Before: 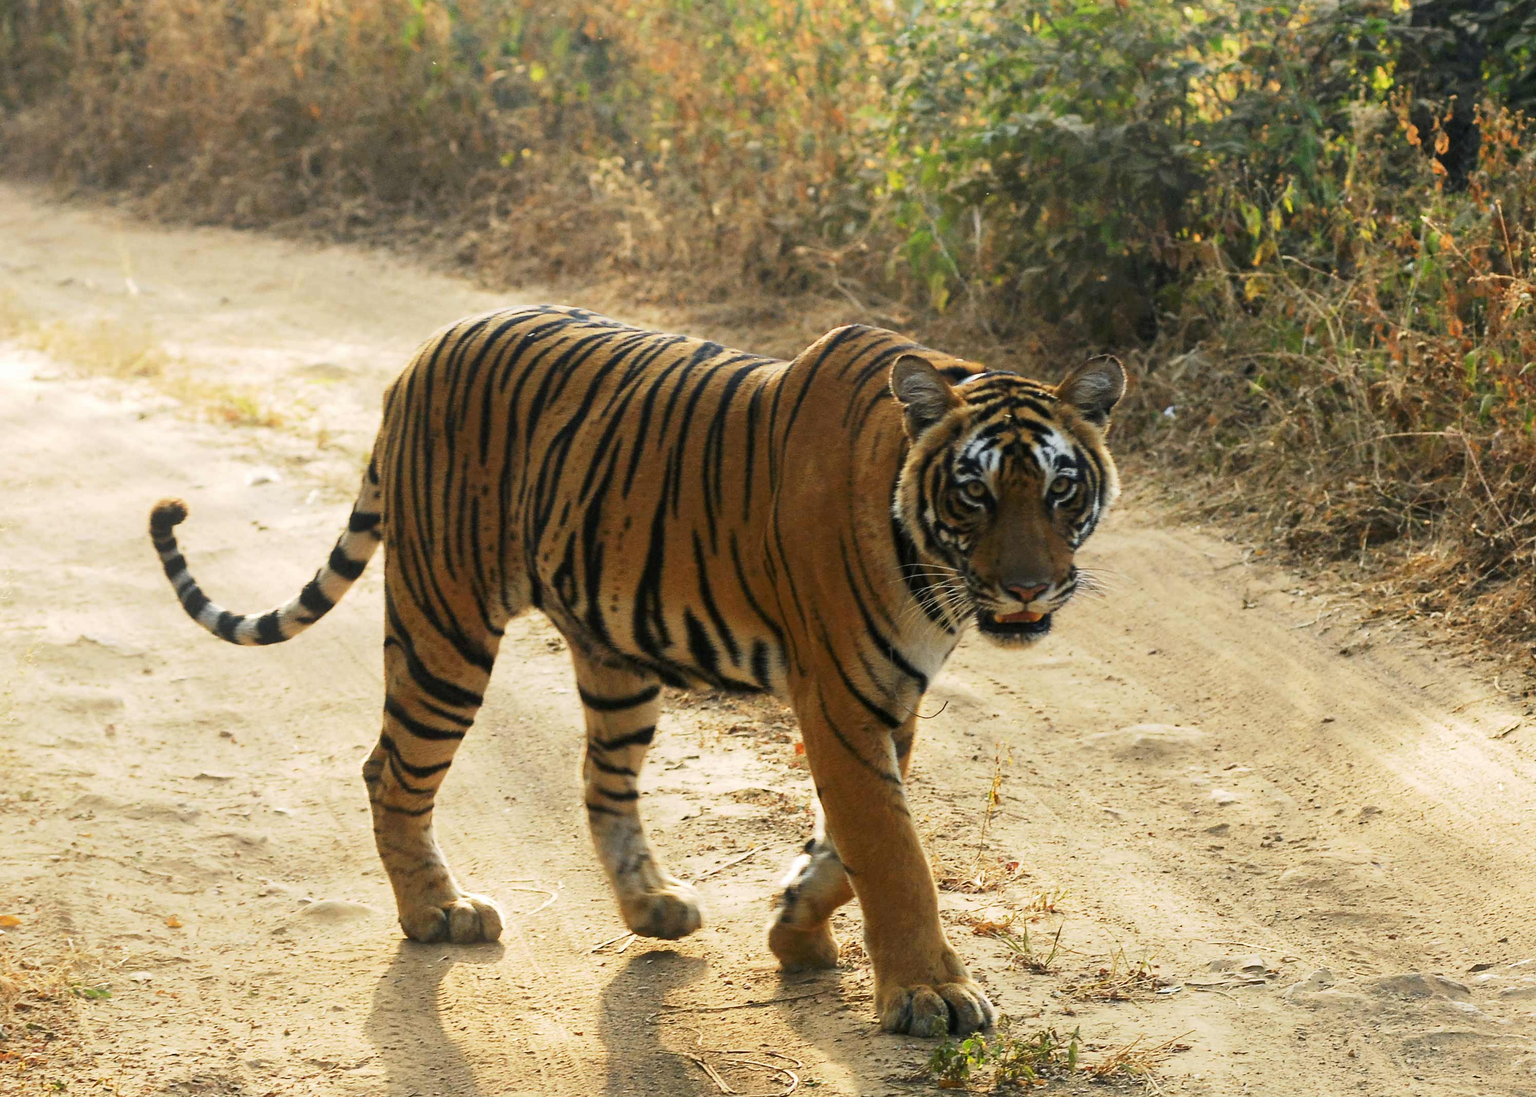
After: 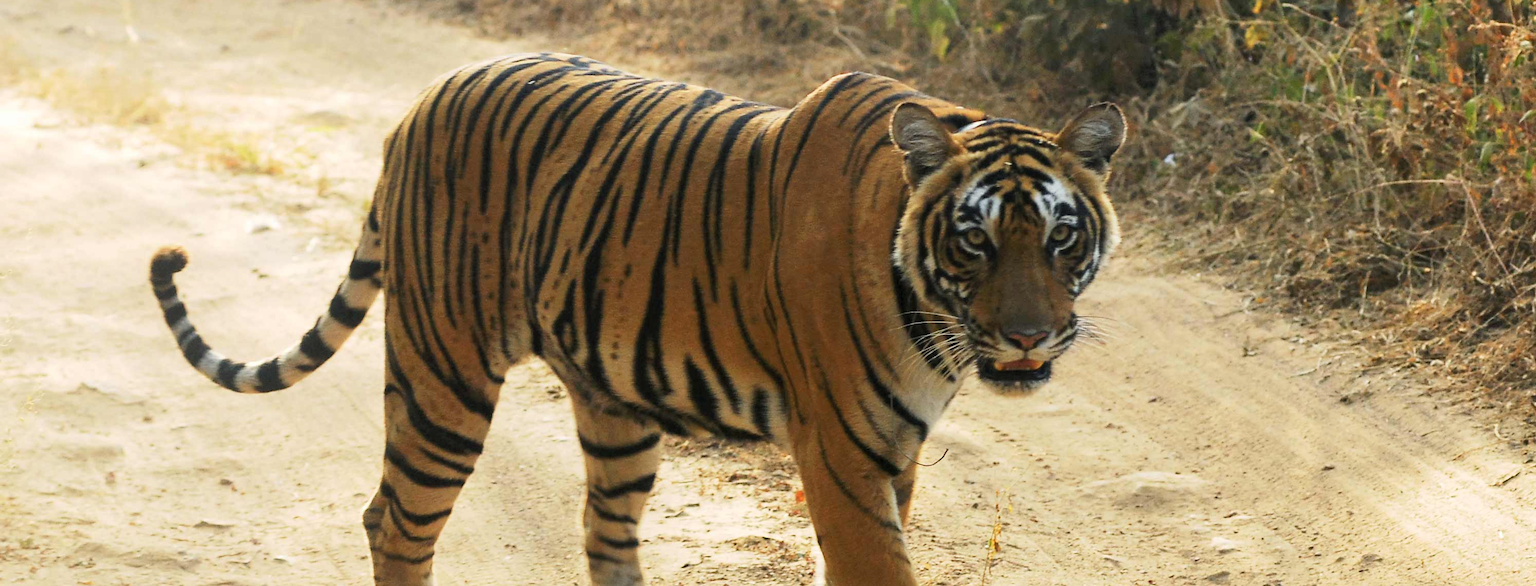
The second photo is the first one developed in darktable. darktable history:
contrast brightness saturation: contrast 0.05, brightness 0.06, saturation 0.01
crop and rotate: top 23.043%, bottom 23.437%
